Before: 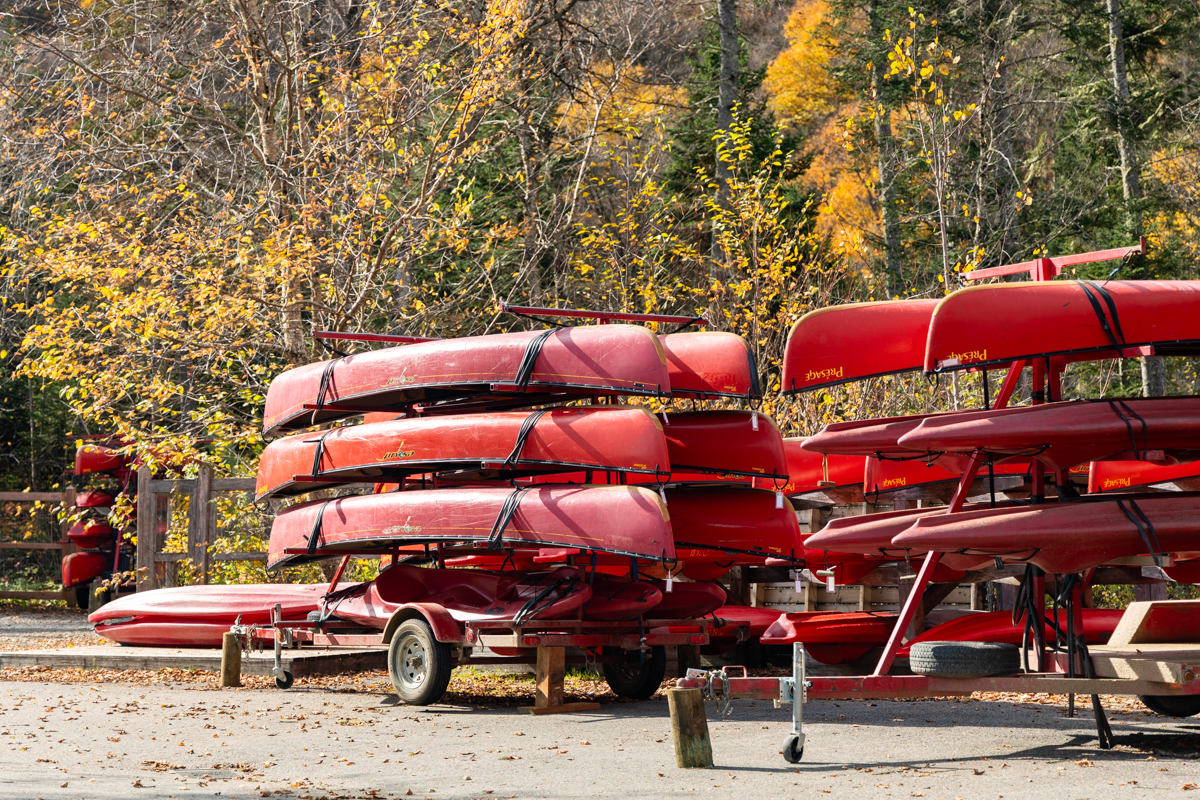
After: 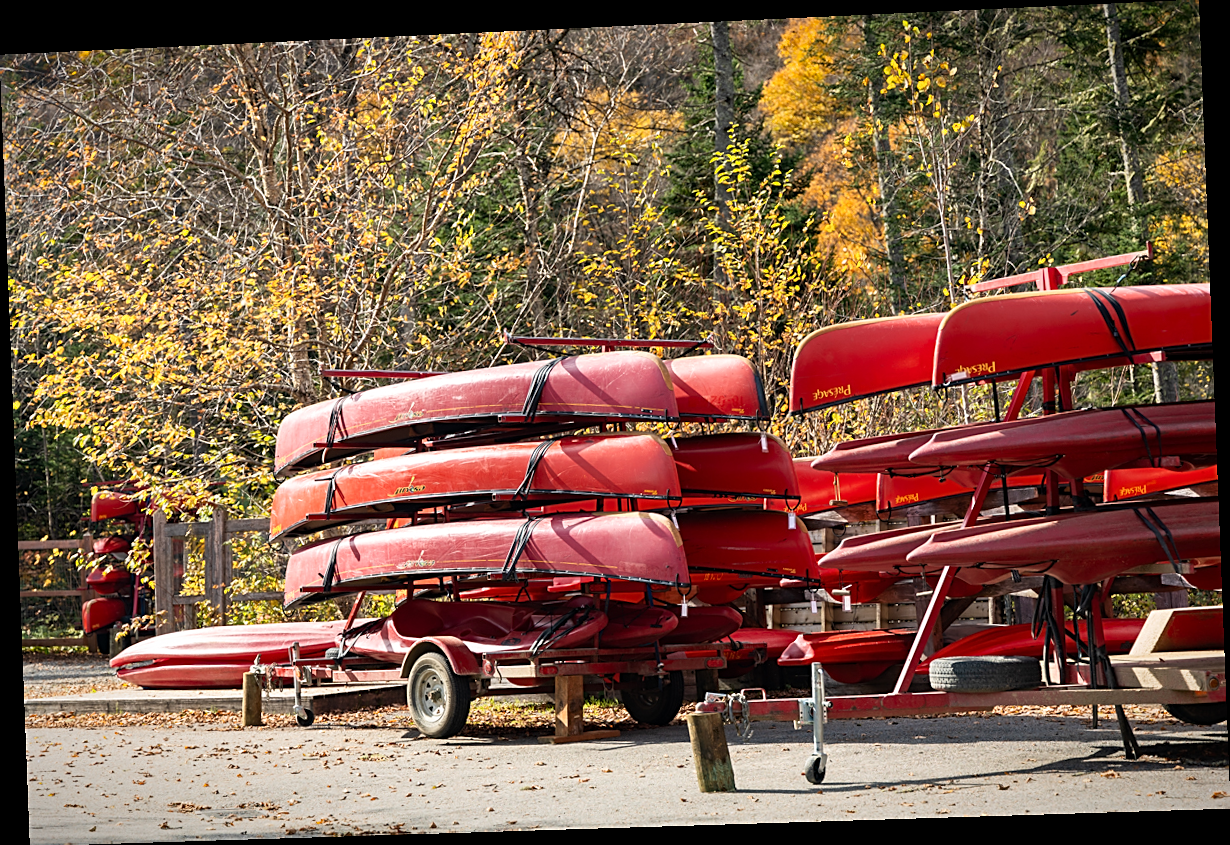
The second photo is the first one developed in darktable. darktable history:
vignetting: fall-off start 98.29%, fall-off radius 100%, brightness -1, saturation 0.5, width/height ratio 1.428
sharpen: on, module defaults
rotate and perspective: rotation -2.22°, lens shift (horizontal) -0.022, automatic cropping off
shadows and highlights: shadows 0, highlights 40
